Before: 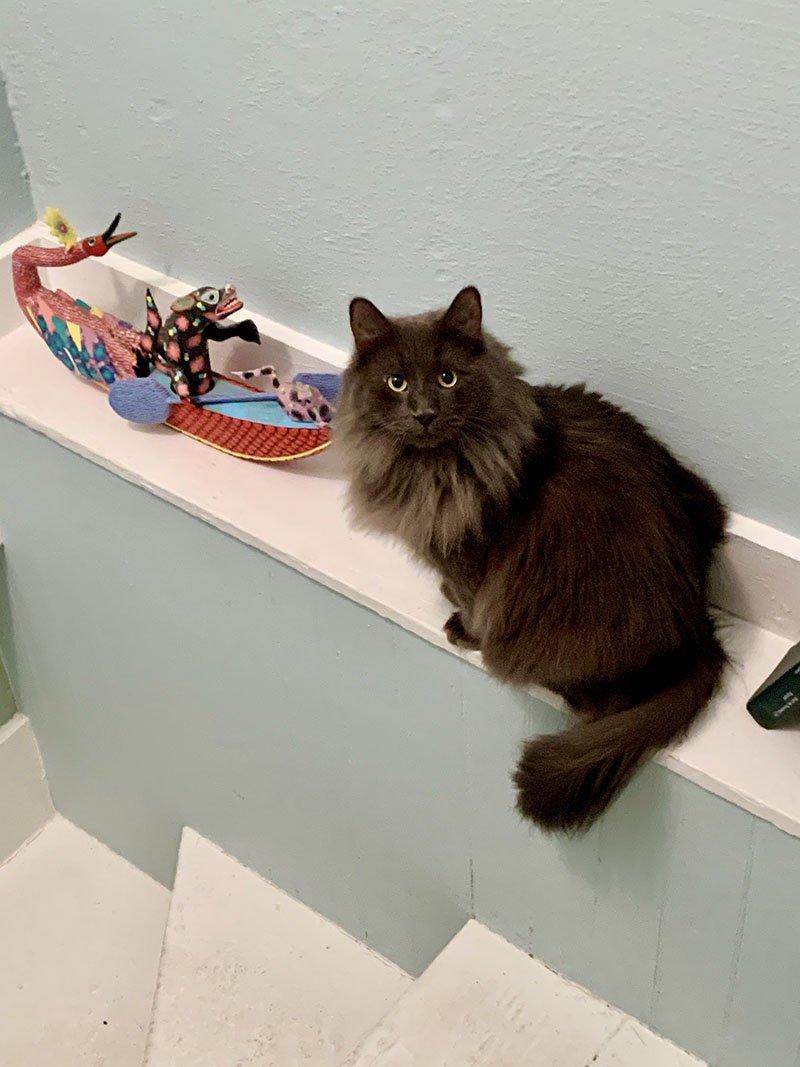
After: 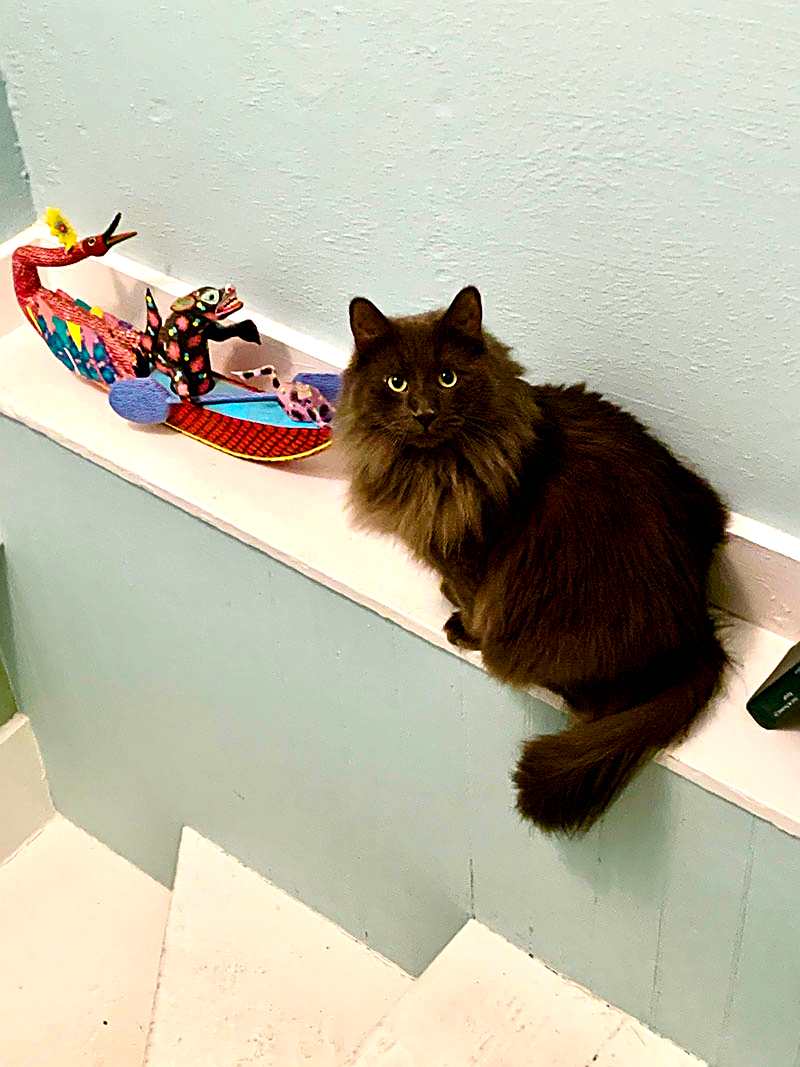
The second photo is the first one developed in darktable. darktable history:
sharpen: on, module defaults
shadows and highlights: shadows -30, highlights 30
color balance rgb: linear chroma grading › global chroma 9%, perceptual saturation grading › global saturation 36%, perceptual saturation grading › shadows 35%, perceptual brilliance grading › global brilliance 15%, perceptual brilliance grading › shadows -35%, global vibrance 15%
